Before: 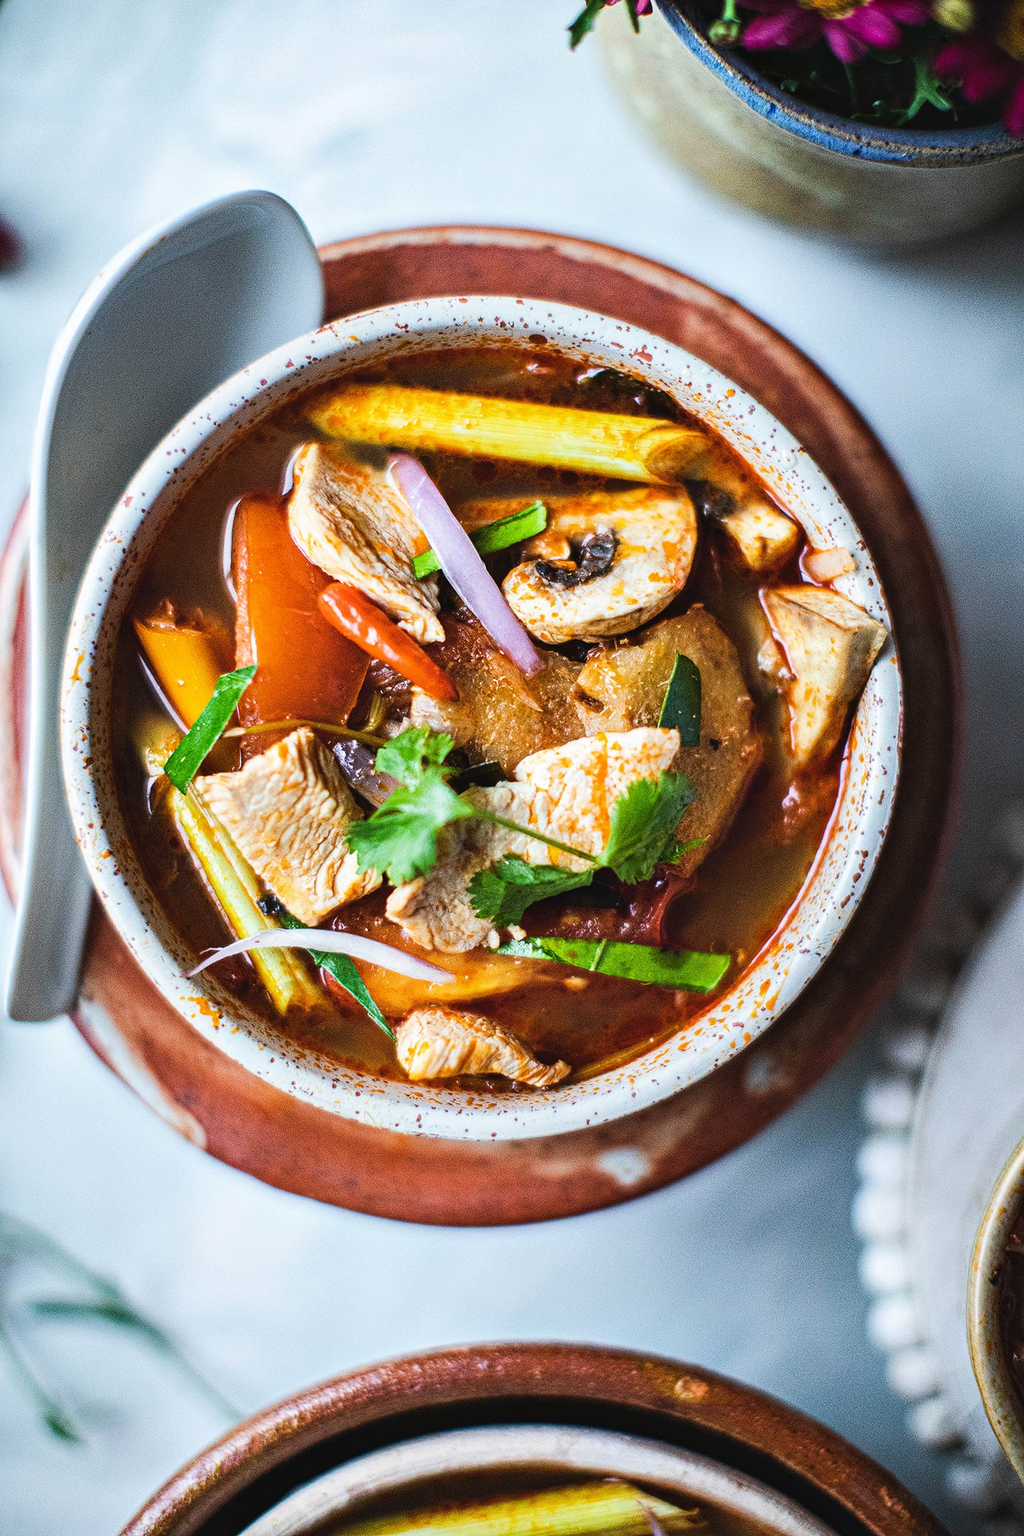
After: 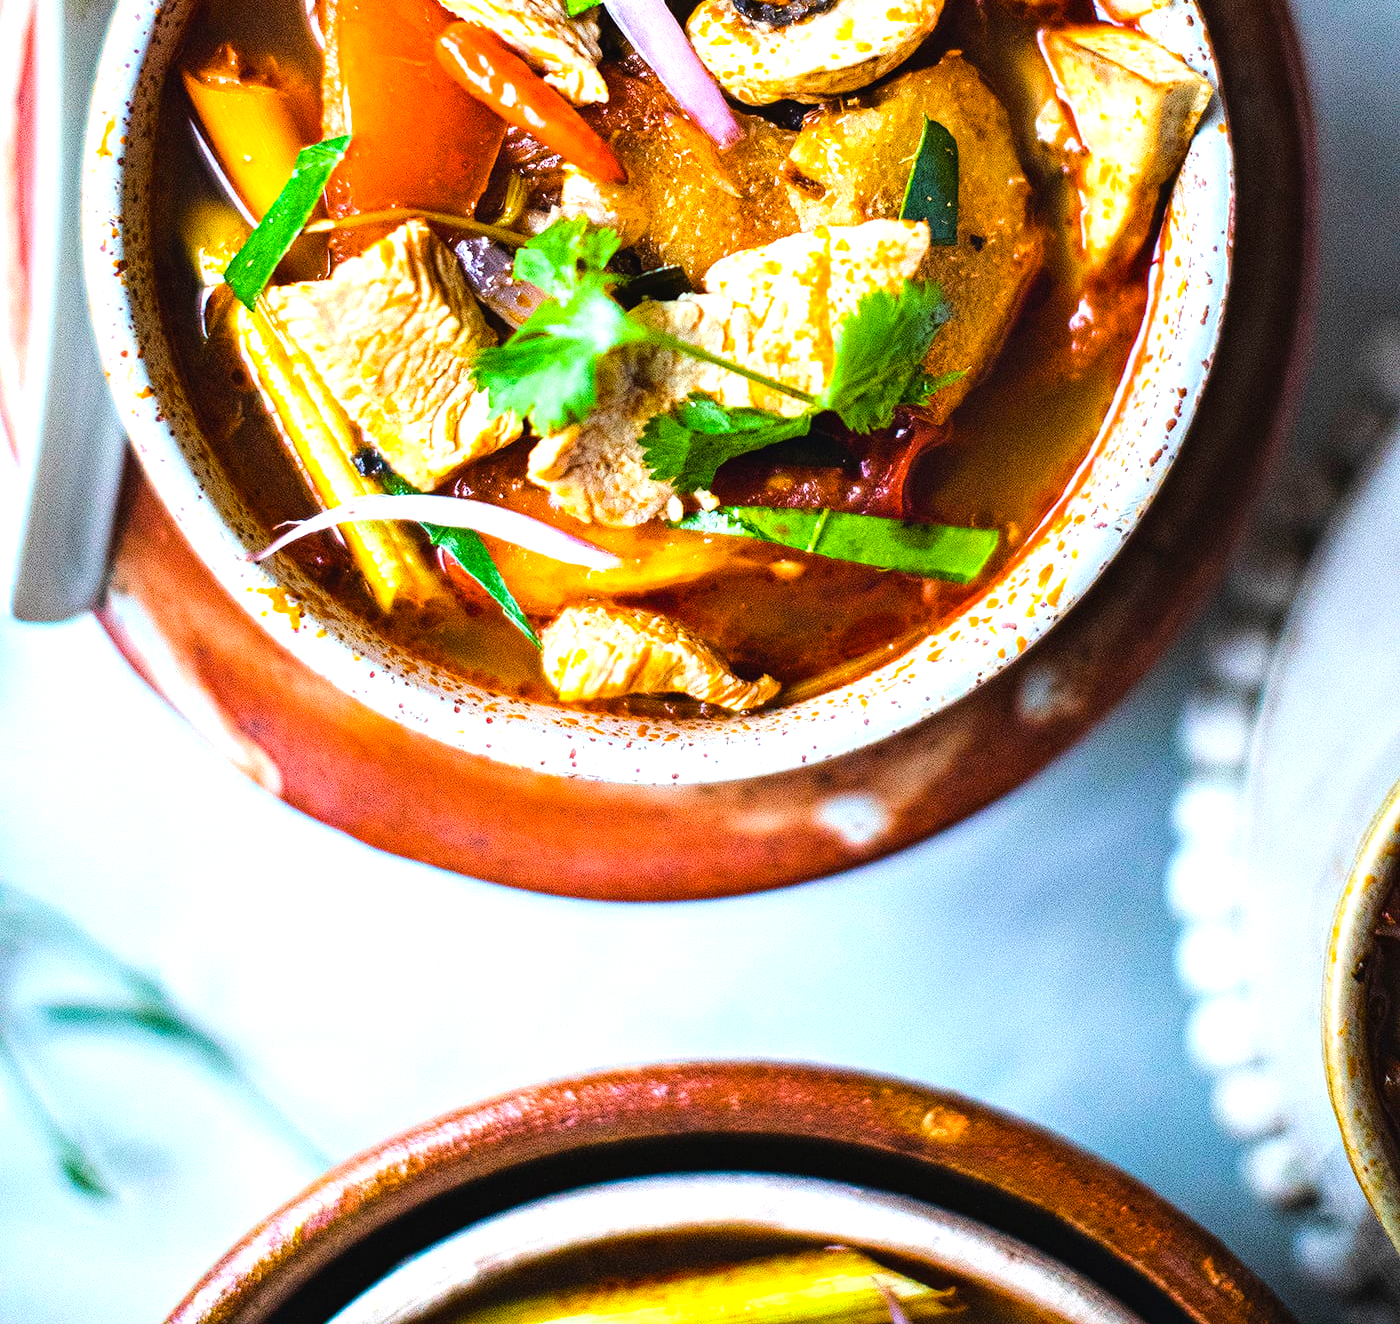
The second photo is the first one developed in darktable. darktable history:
crop and rotate: top 36.942%
tone equalizer: -8 EV -0.788 EV, -7 EV -0.719 EV, -6 EV -0.612 EV, -5 EV -0.393 EV, -3 EV 0.387 EV, -2 EV 0.6 EV, -1 EV 0.699 EV, +0 EV 0.72 EV
color balance rgb: linear chroma grading › global chroma 15.503%, perceptual saturation grading › global saturation 19.576%, perceptual brilliance grading › mid-tones 10.875%, perceptual brilliance grading › shadows 14.487%
